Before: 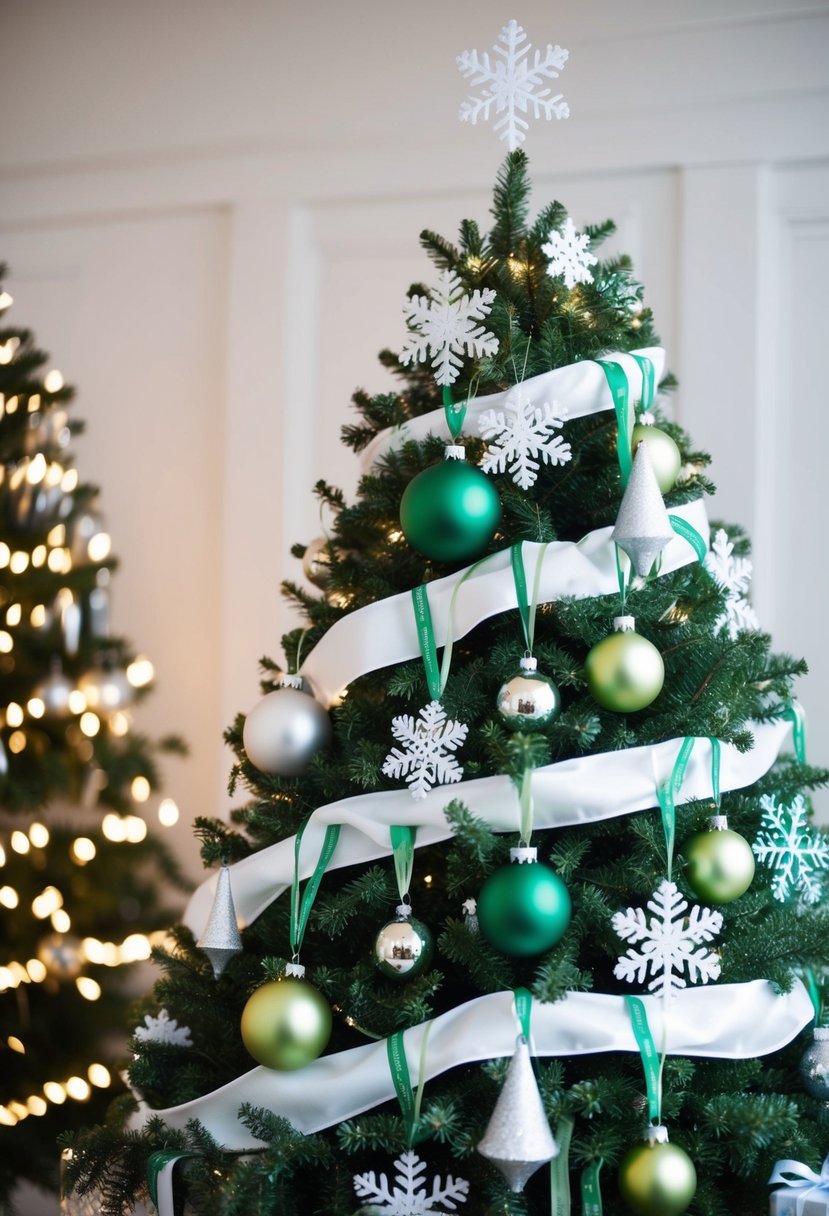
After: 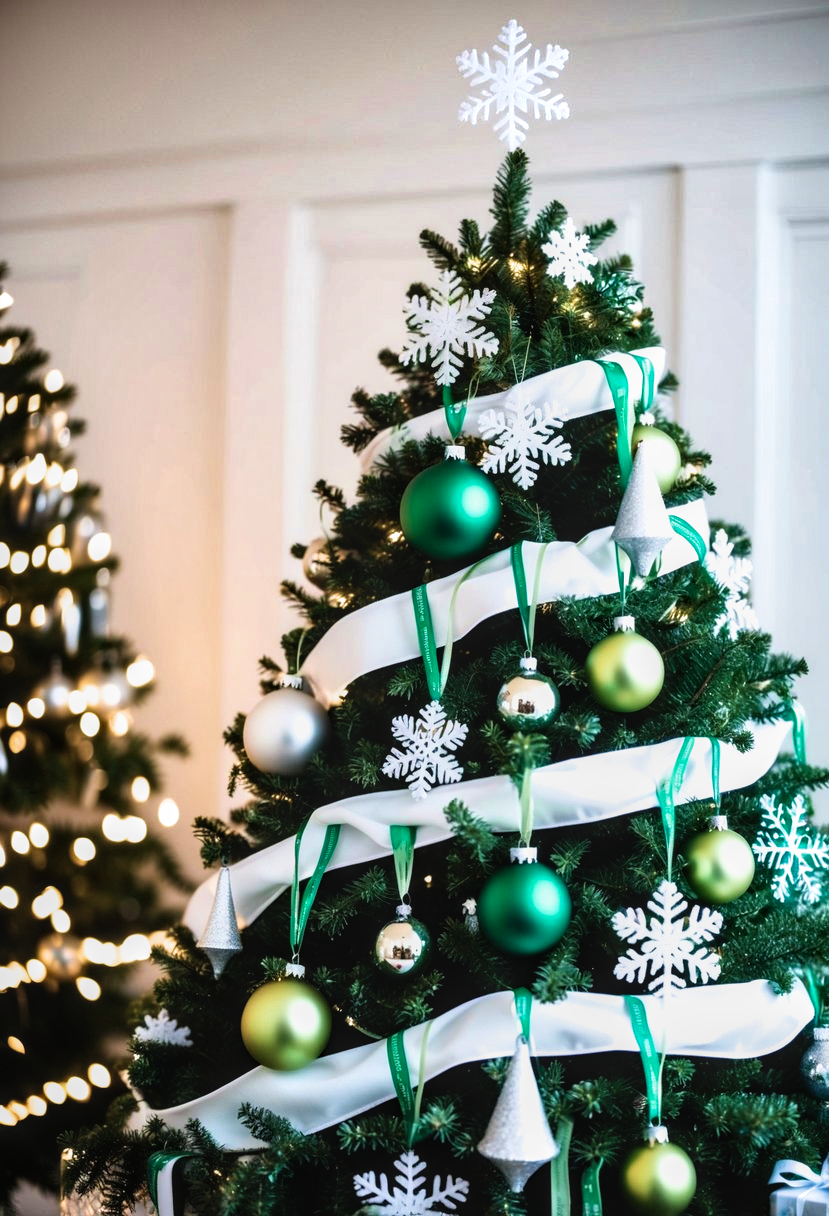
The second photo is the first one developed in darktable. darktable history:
velvia: strength 44.66%
filmic rgb: black relative exposure -7.97 EV, white relative exposure 2.19 EV, hardness 6.93
local contrast: on, module defaults
shadows and highlights: soften with gaussian
